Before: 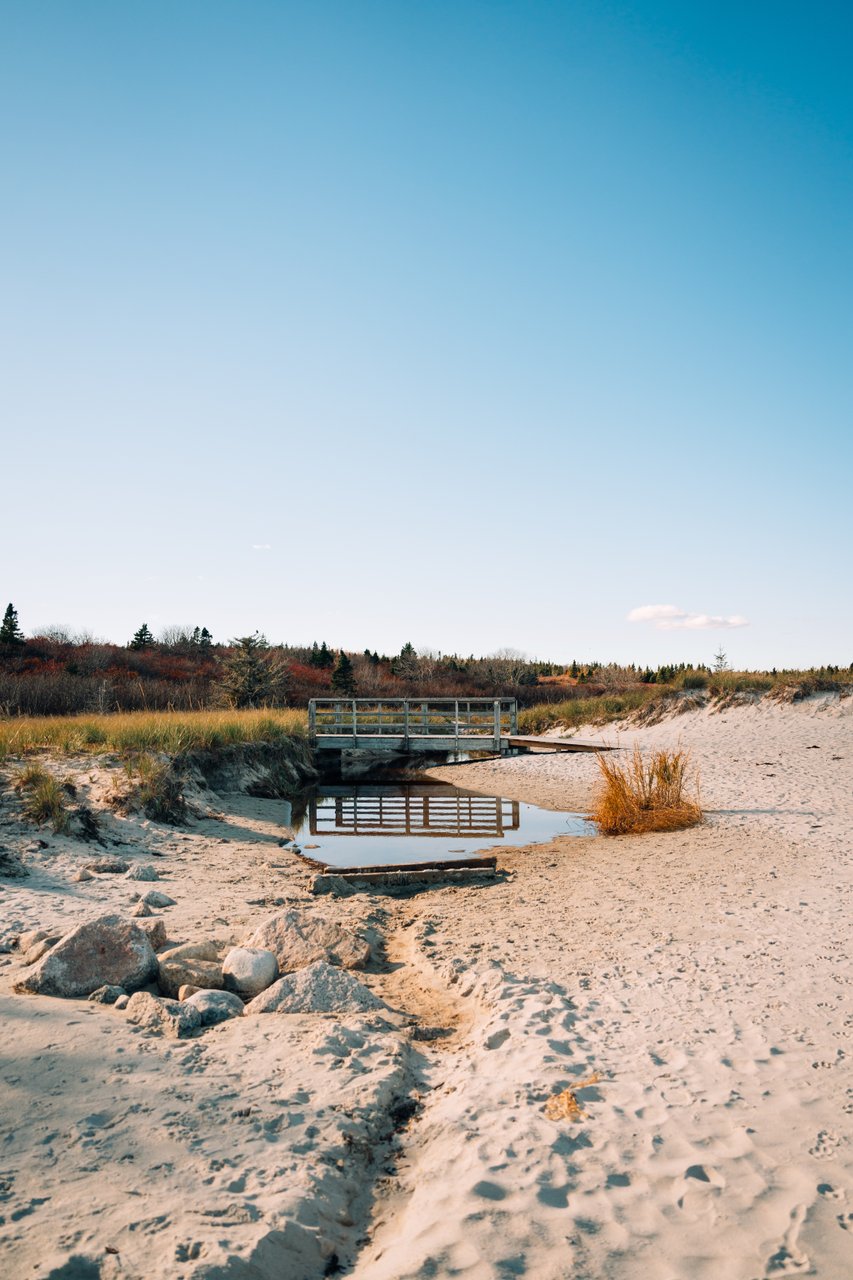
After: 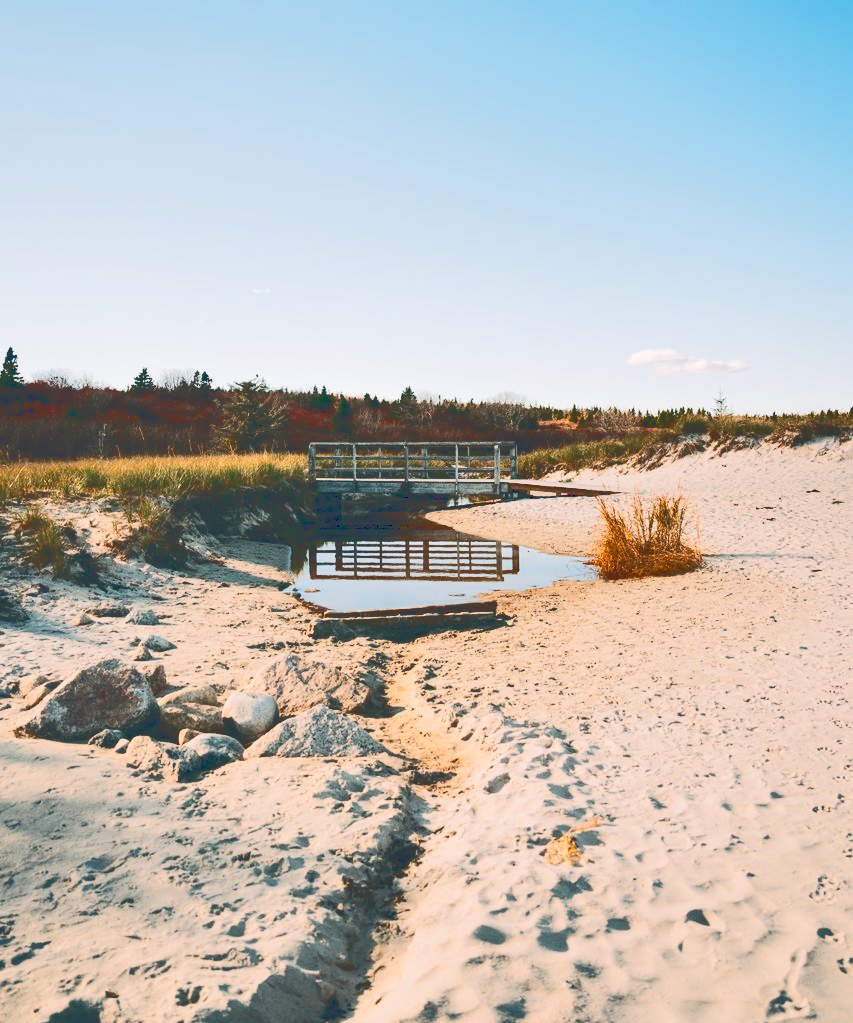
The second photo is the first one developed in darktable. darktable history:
shadows and highlights: shadows 52.27, highlights -28.55, soften with gaussian
crop and rotate: top 20.014%
tone curve: curves: ch0 [(0, 0) (0.003, 0.26) (0.011, 0.26) (0.025, 0.26) (0.044, 0.257) (0.069, 0.257) (0.1, 0.257) (0.136, 0.255) (0.177, 0.258) (0.224, 0.272) (0.277, 0.294) (0.335, 0.346) (0.399, 0.422) (0.468, 0.536) (0.543, 0.657) (0.623, 0.757) (0.709, 0.823) (0.801, 0.872) (0.898, 0.92) (1, 1)]
